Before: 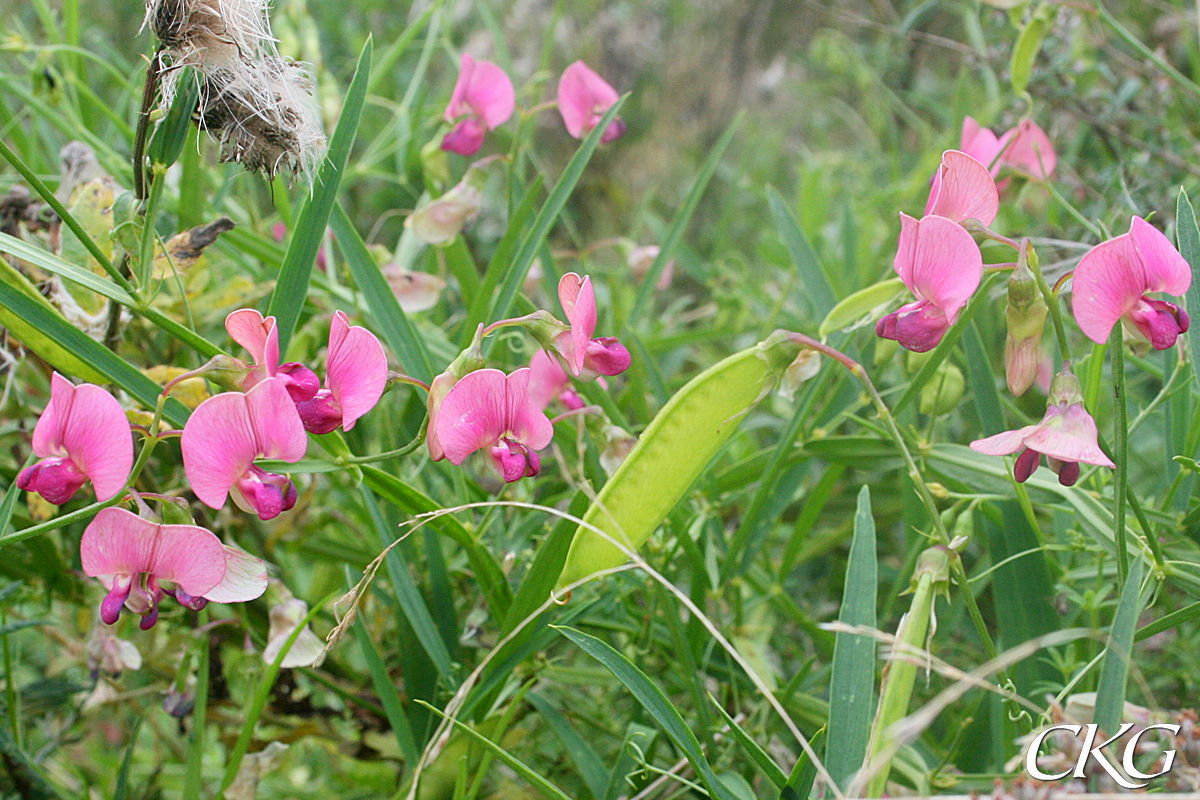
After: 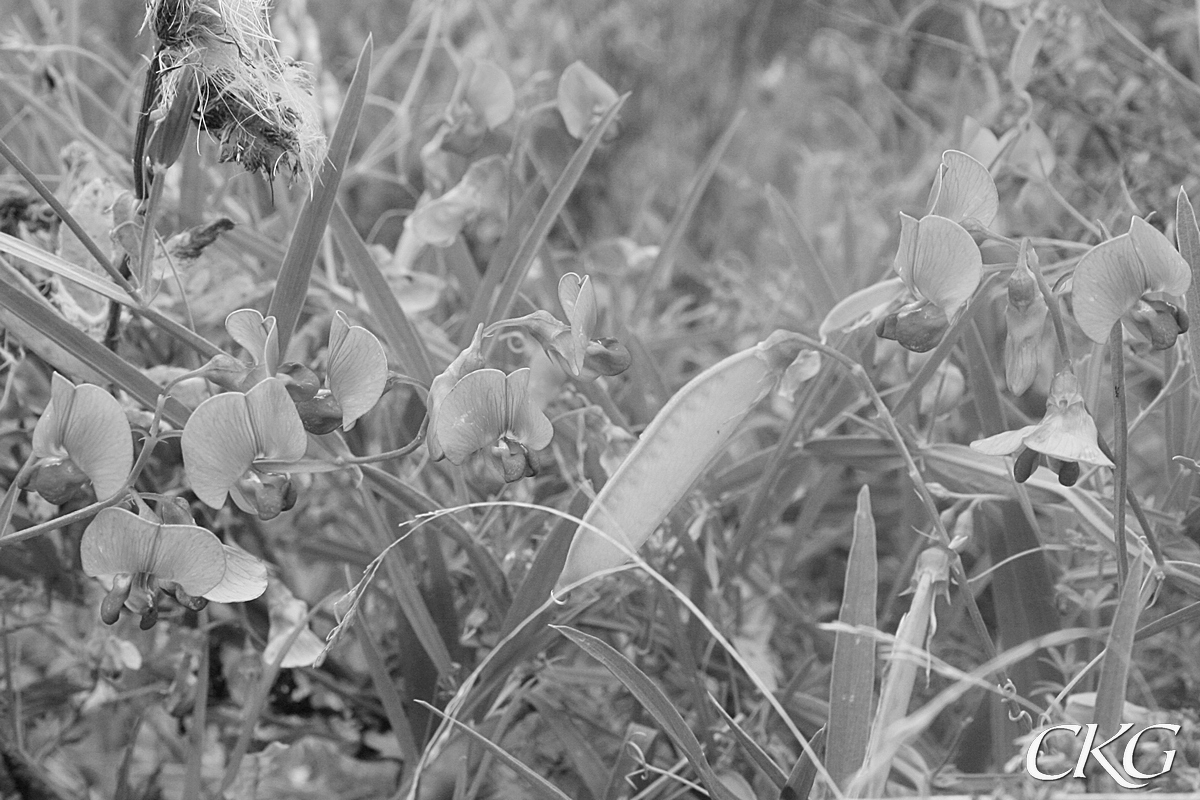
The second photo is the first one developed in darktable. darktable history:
shadows and highlights: radius 93.07, shadows -14.46, white point adjustment 0.23, highlights 31.48, compress 48.23%, highlights color adjustment 52.79%, soften with gaussian
monochrome: a 32, b 64, size 2.3
